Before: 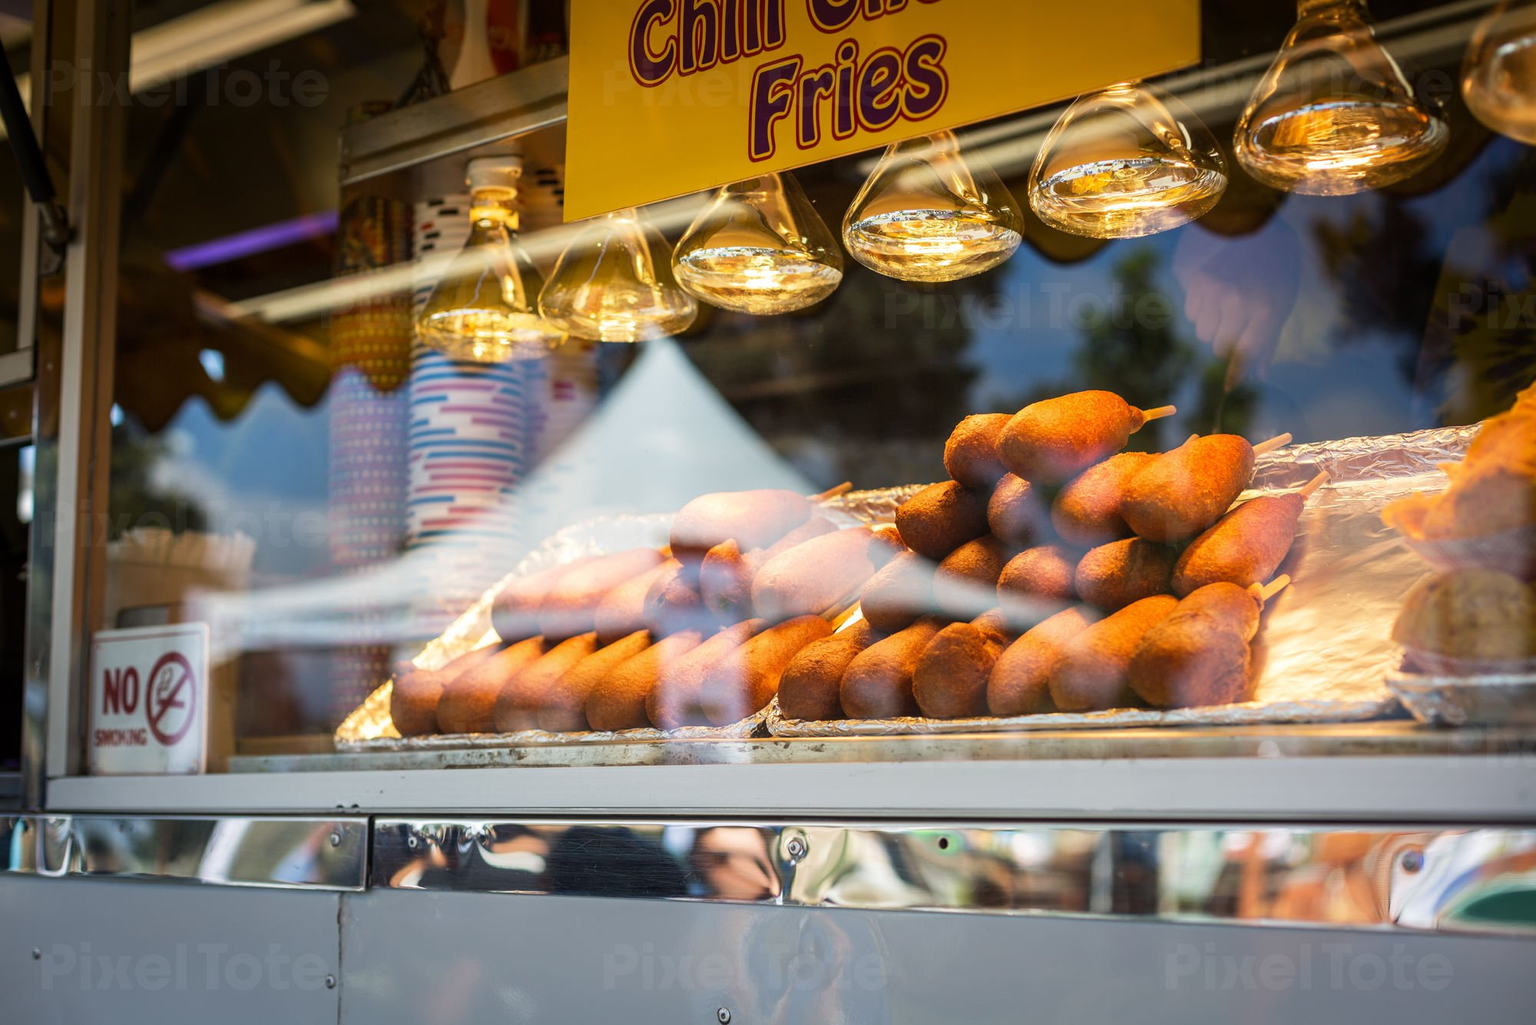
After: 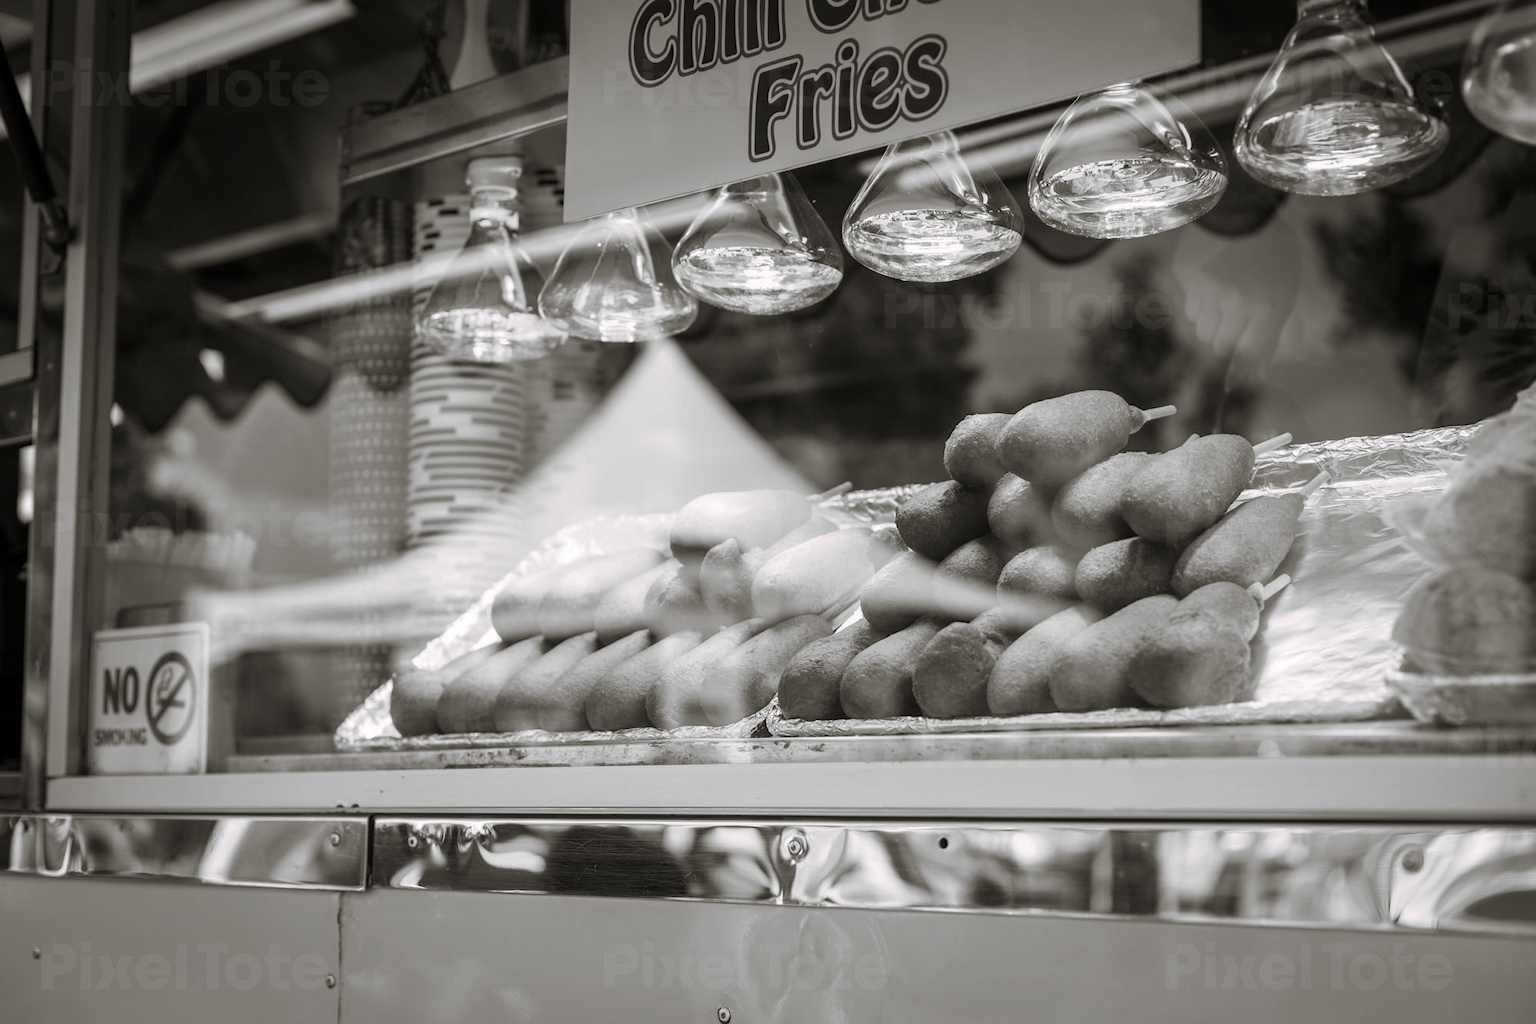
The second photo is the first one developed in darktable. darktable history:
split-toning: shadows › hue 46.8°, shadows › saturation 0.17, highlights › hue 316.8°, highlights › saturation 0.27, balance -51.82
monochrome: on, module defaults
